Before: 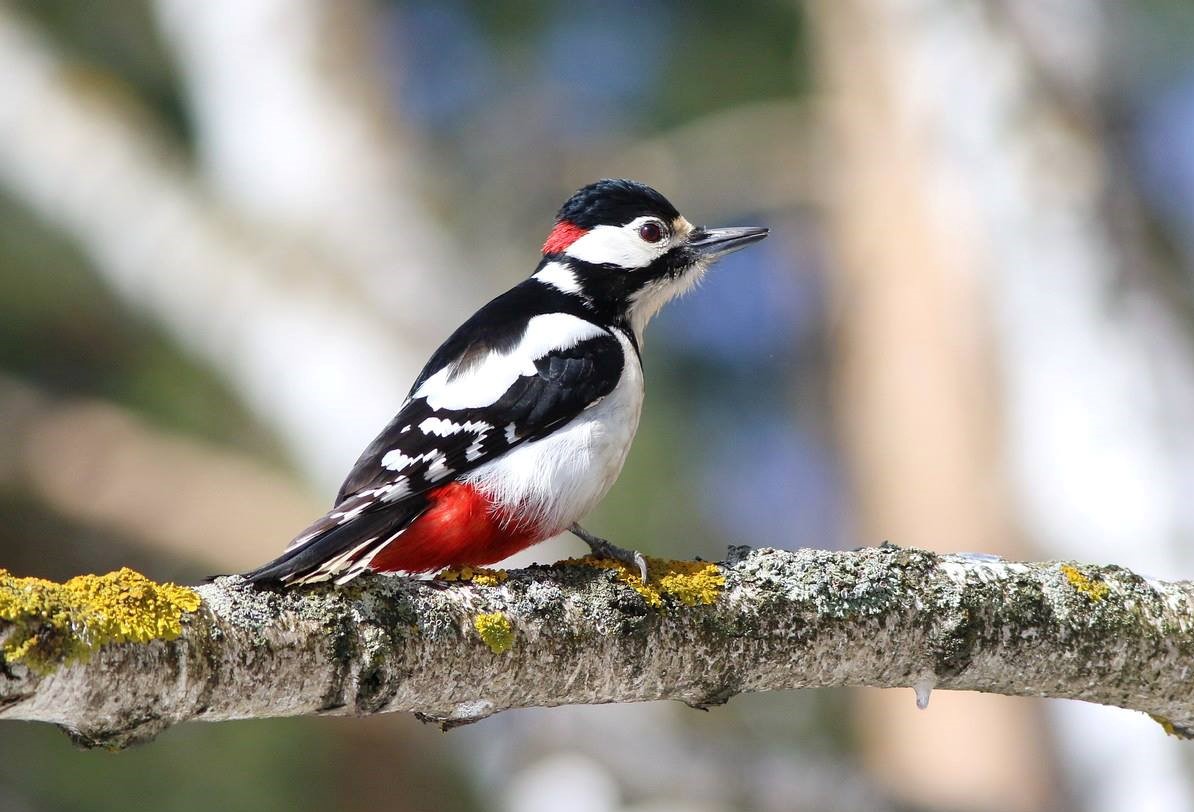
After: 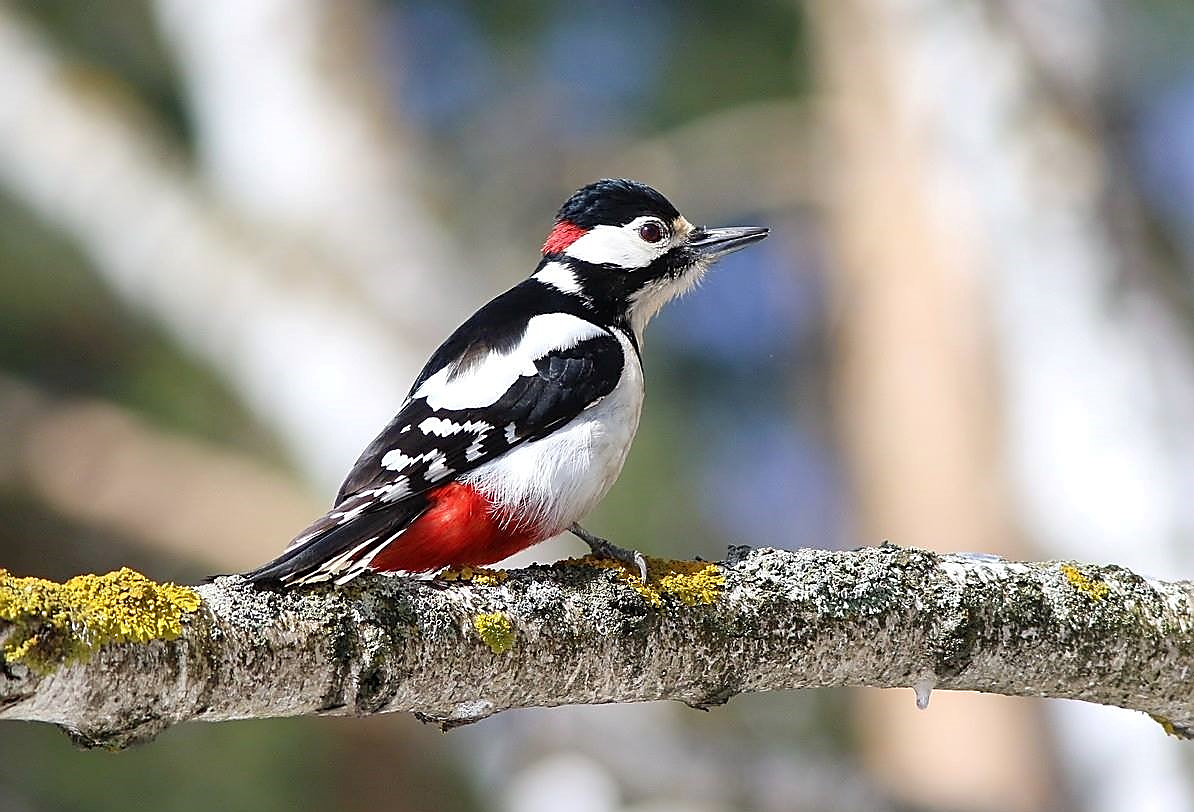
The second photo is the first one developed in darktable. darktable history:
sharpen: radius 1.405, amount 1.267, threshold 0.776
